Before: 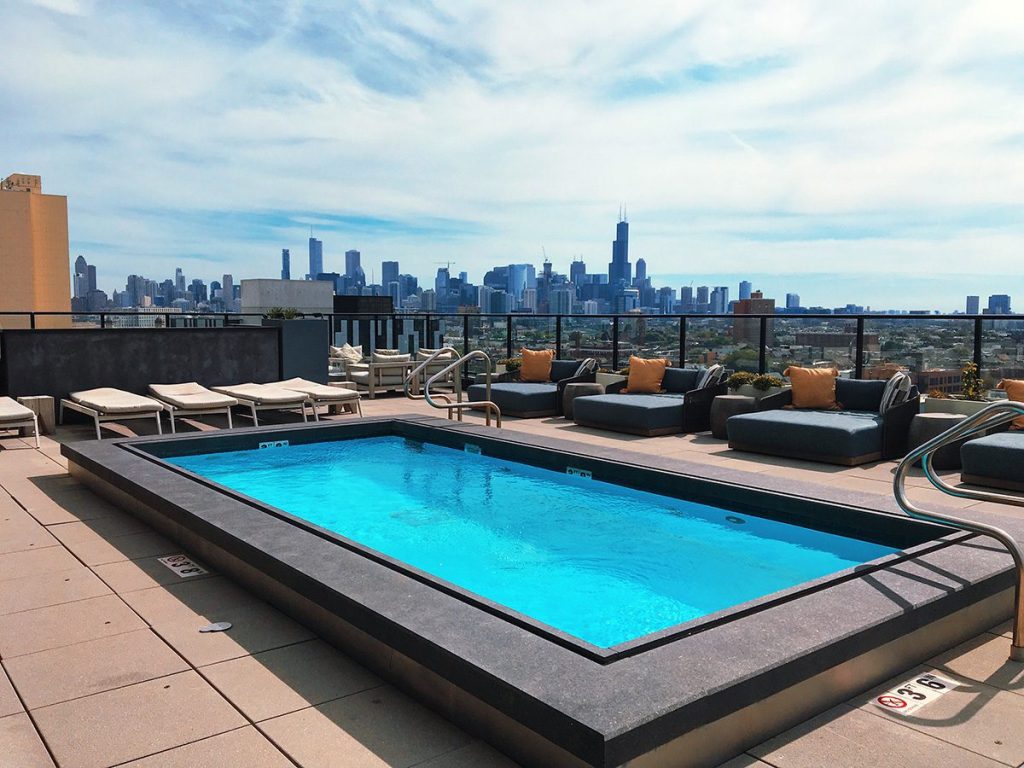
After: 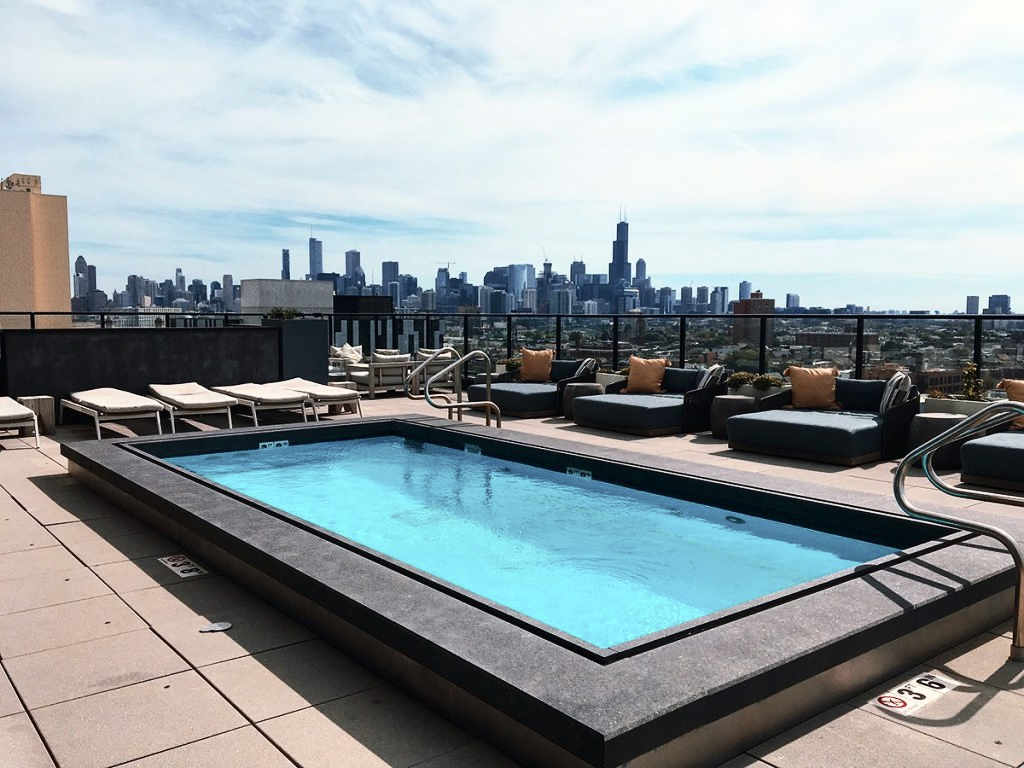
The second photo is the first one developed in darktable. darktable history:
contrast brightness saturation: contrast 0.249, saturation -0.317
